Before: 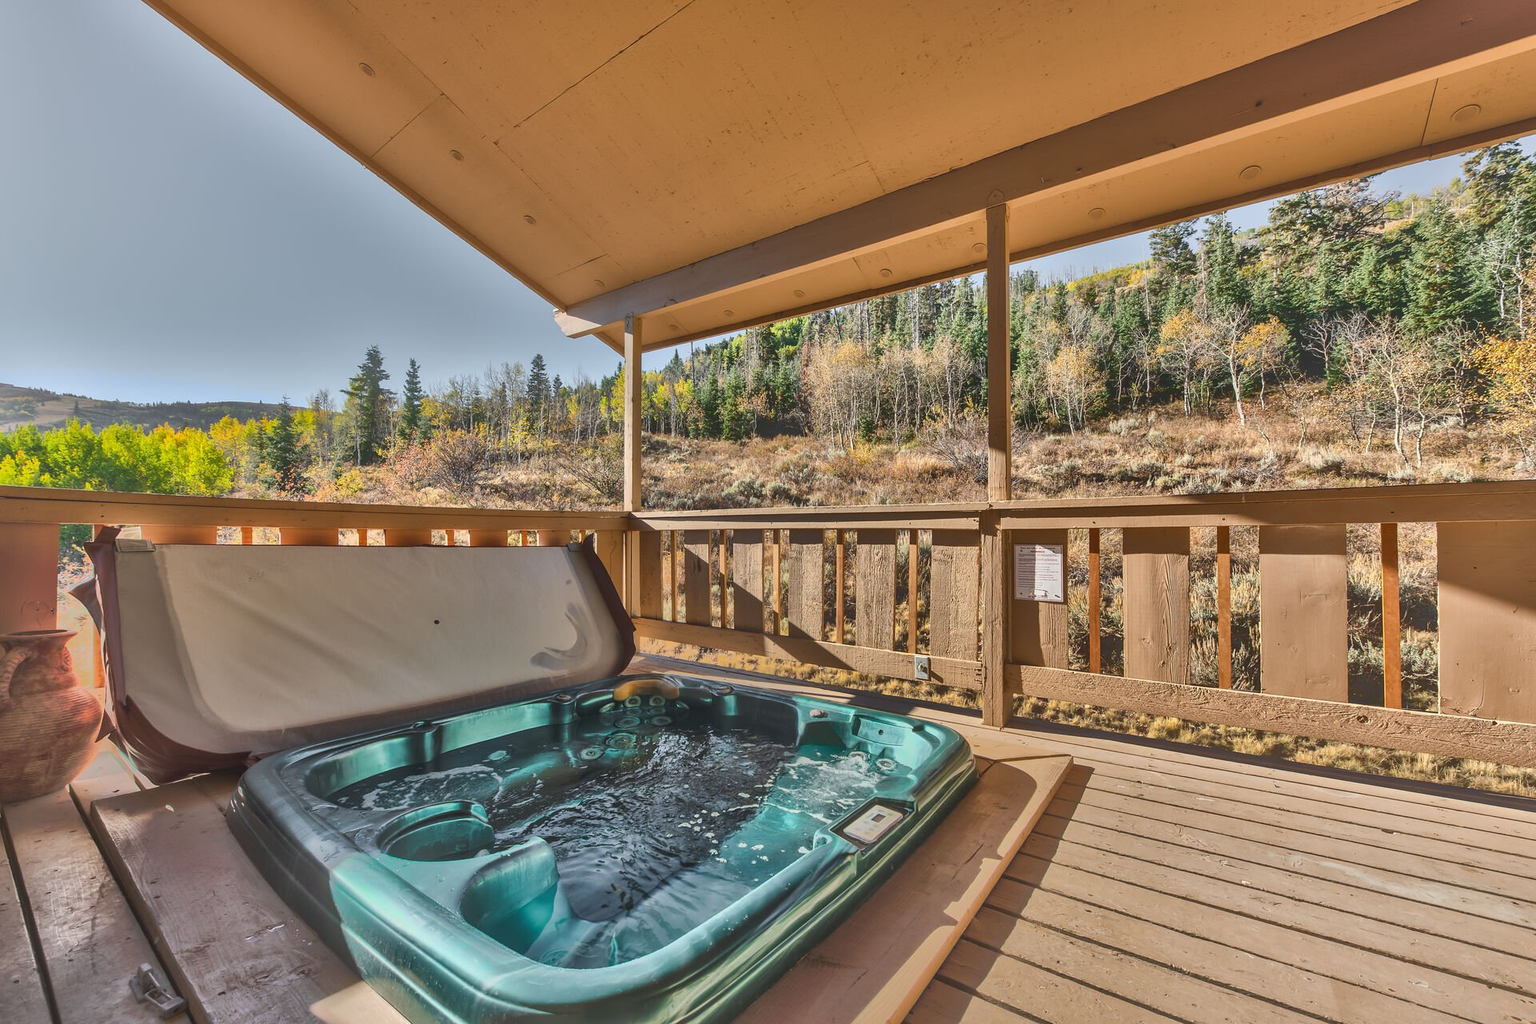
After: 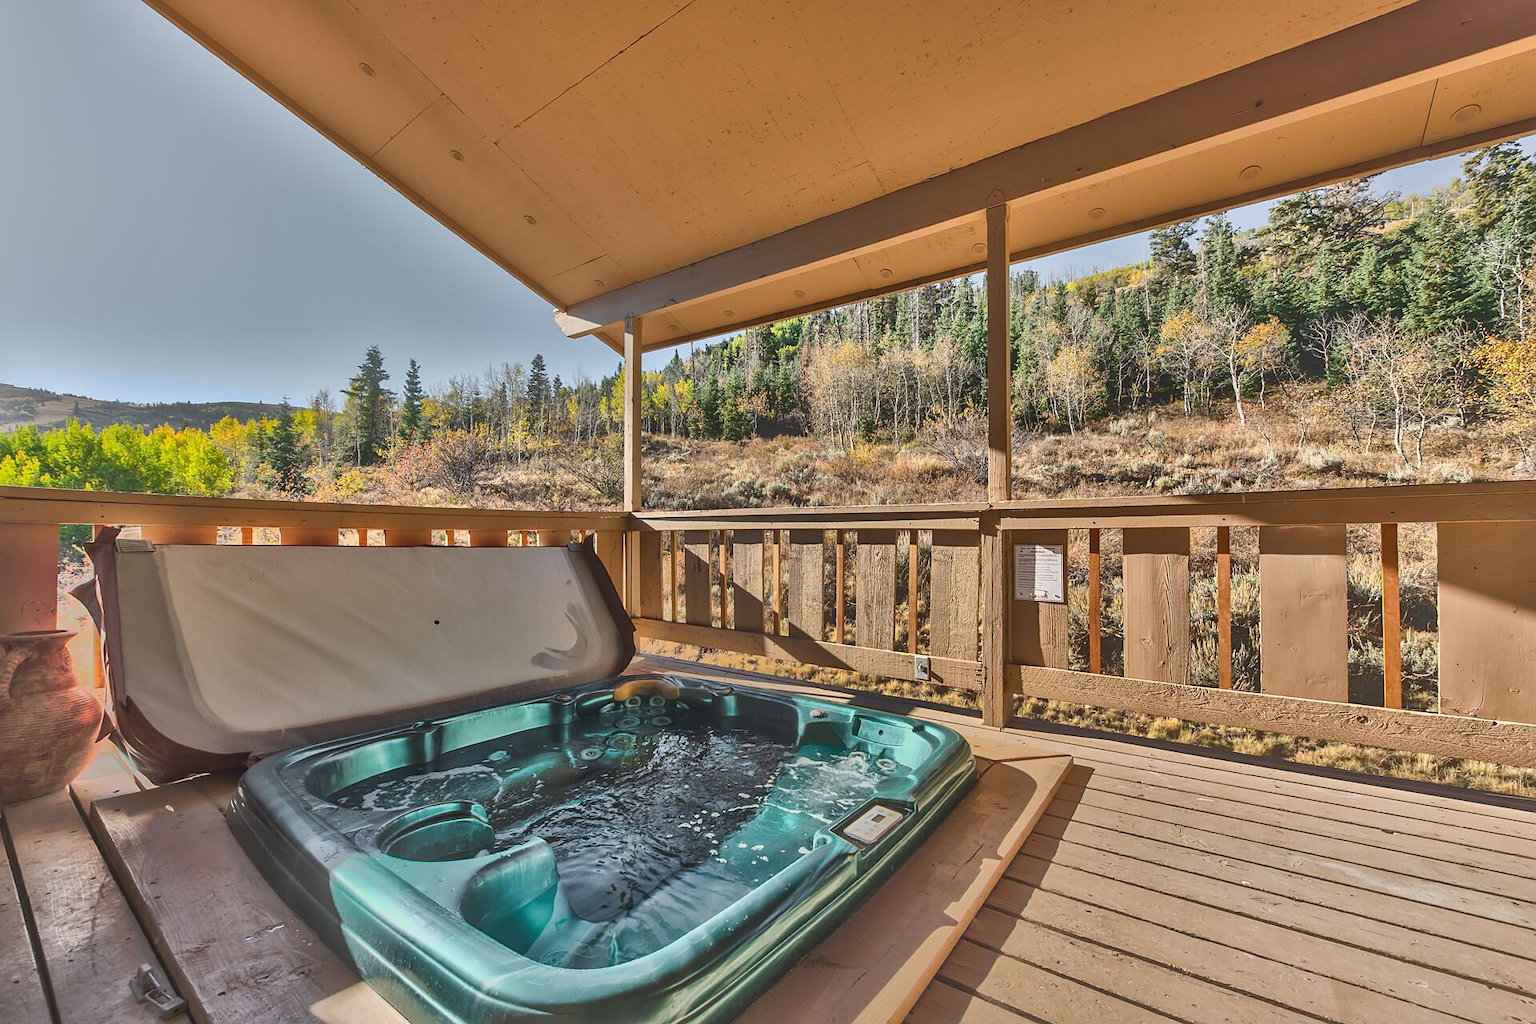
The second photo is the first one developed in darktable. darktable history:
sharpen: amount 0.209
shadows and highlights: shadows 29.29, highlights -29.13, low approximation 0.01, soften with gaussian
